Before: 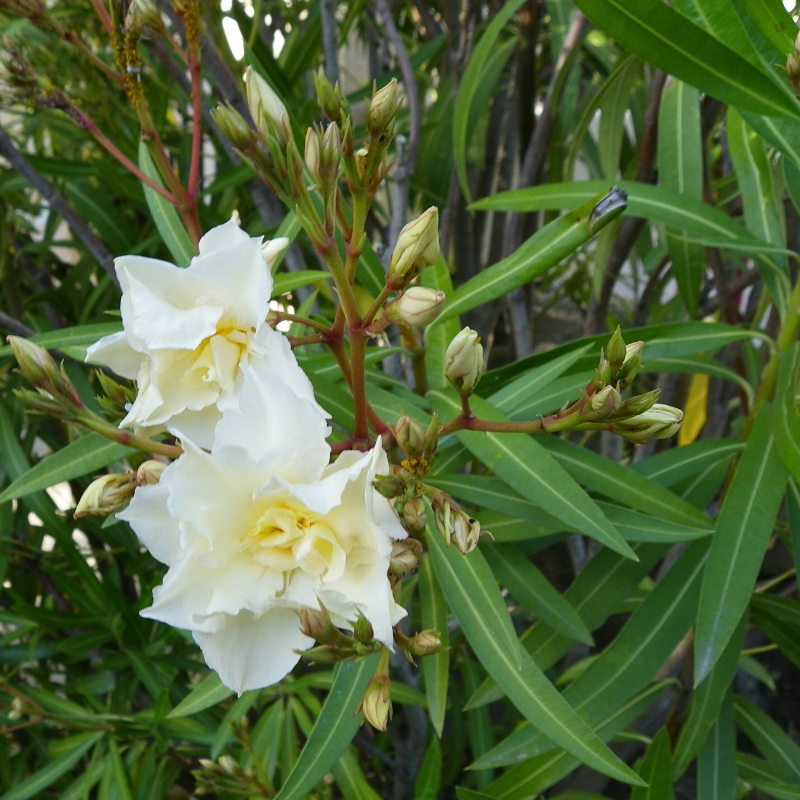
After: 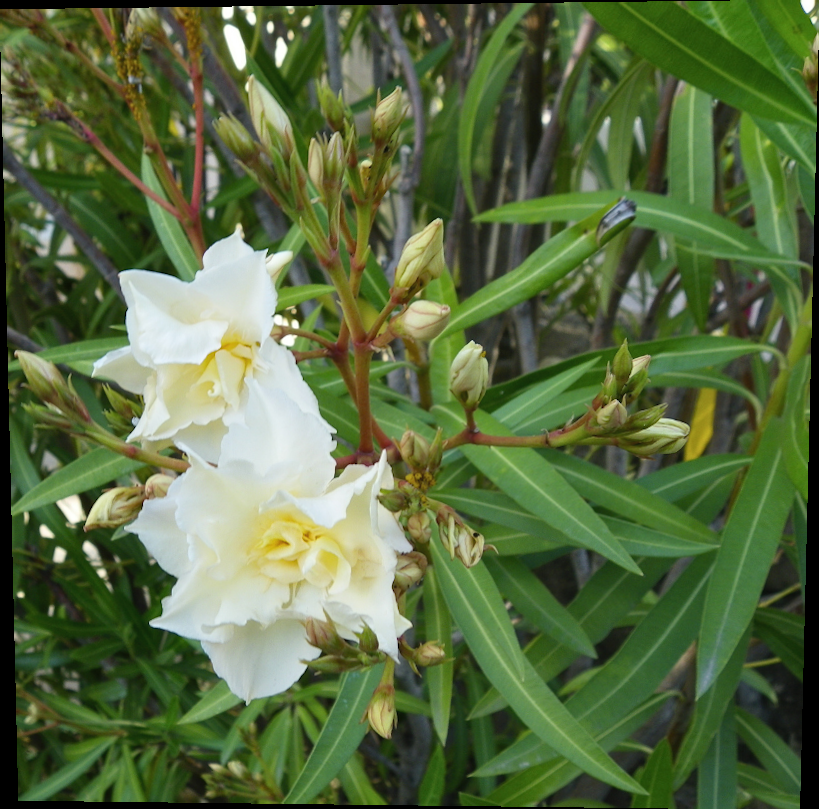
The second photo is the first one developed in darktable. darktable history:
rotate and perspective: lens shift (vertical) 0.048, lens shift (horizontal) -0.024, automatic cropping off
contrast brightness saturation: contrast 0.05, brightness 0.06, saturation 0.01
